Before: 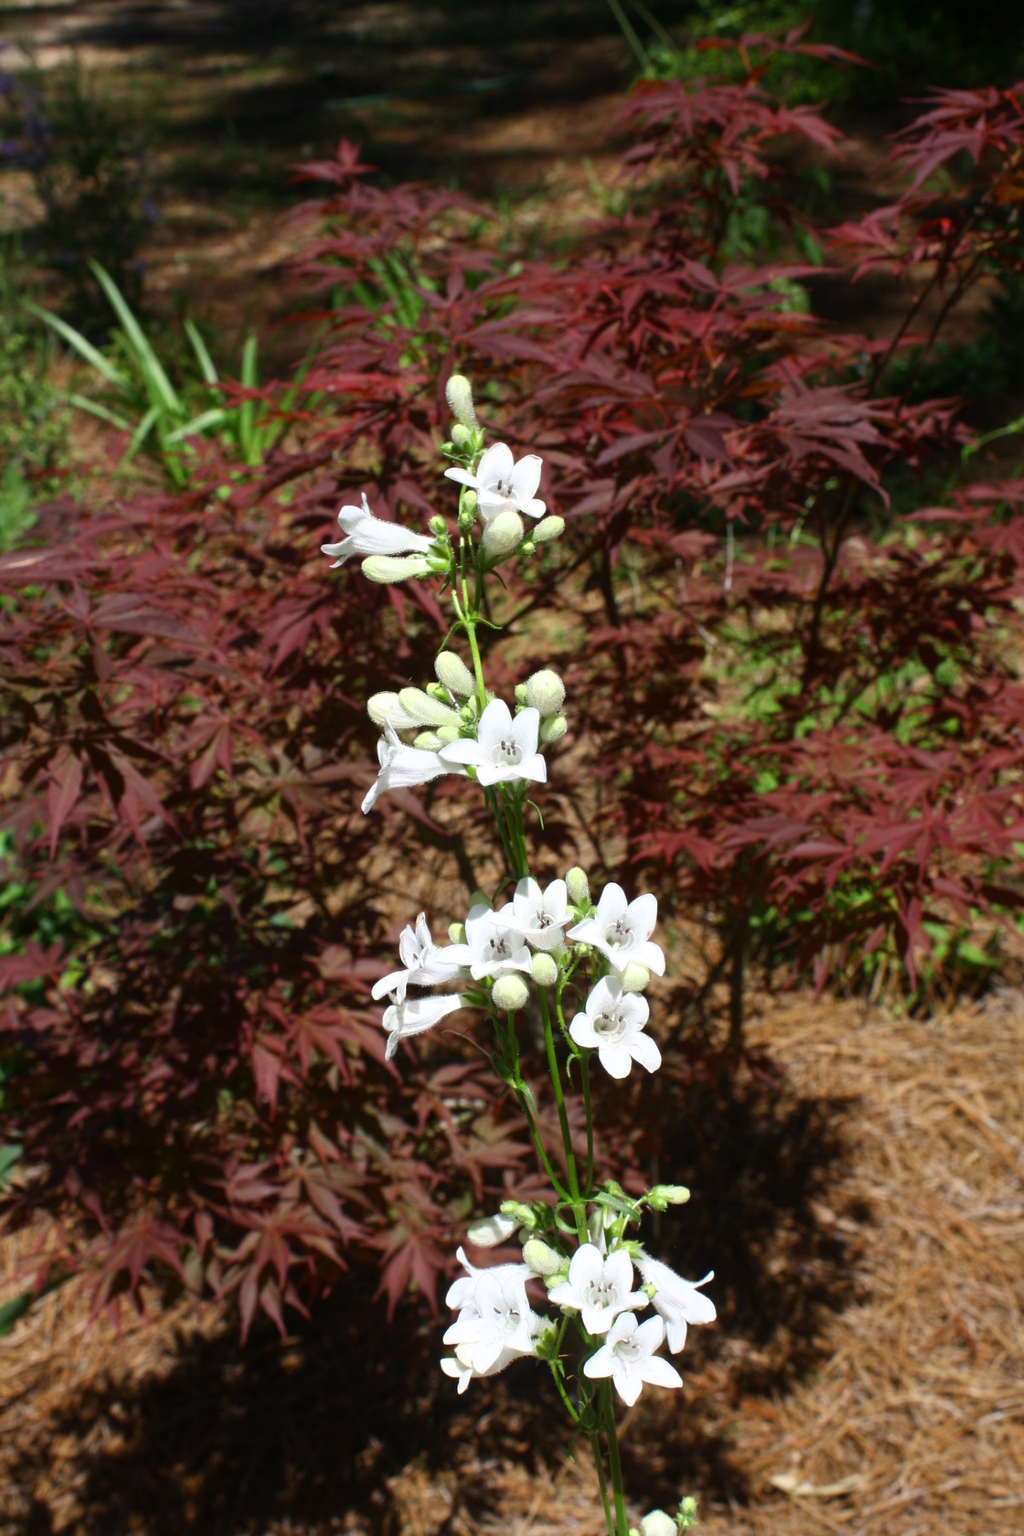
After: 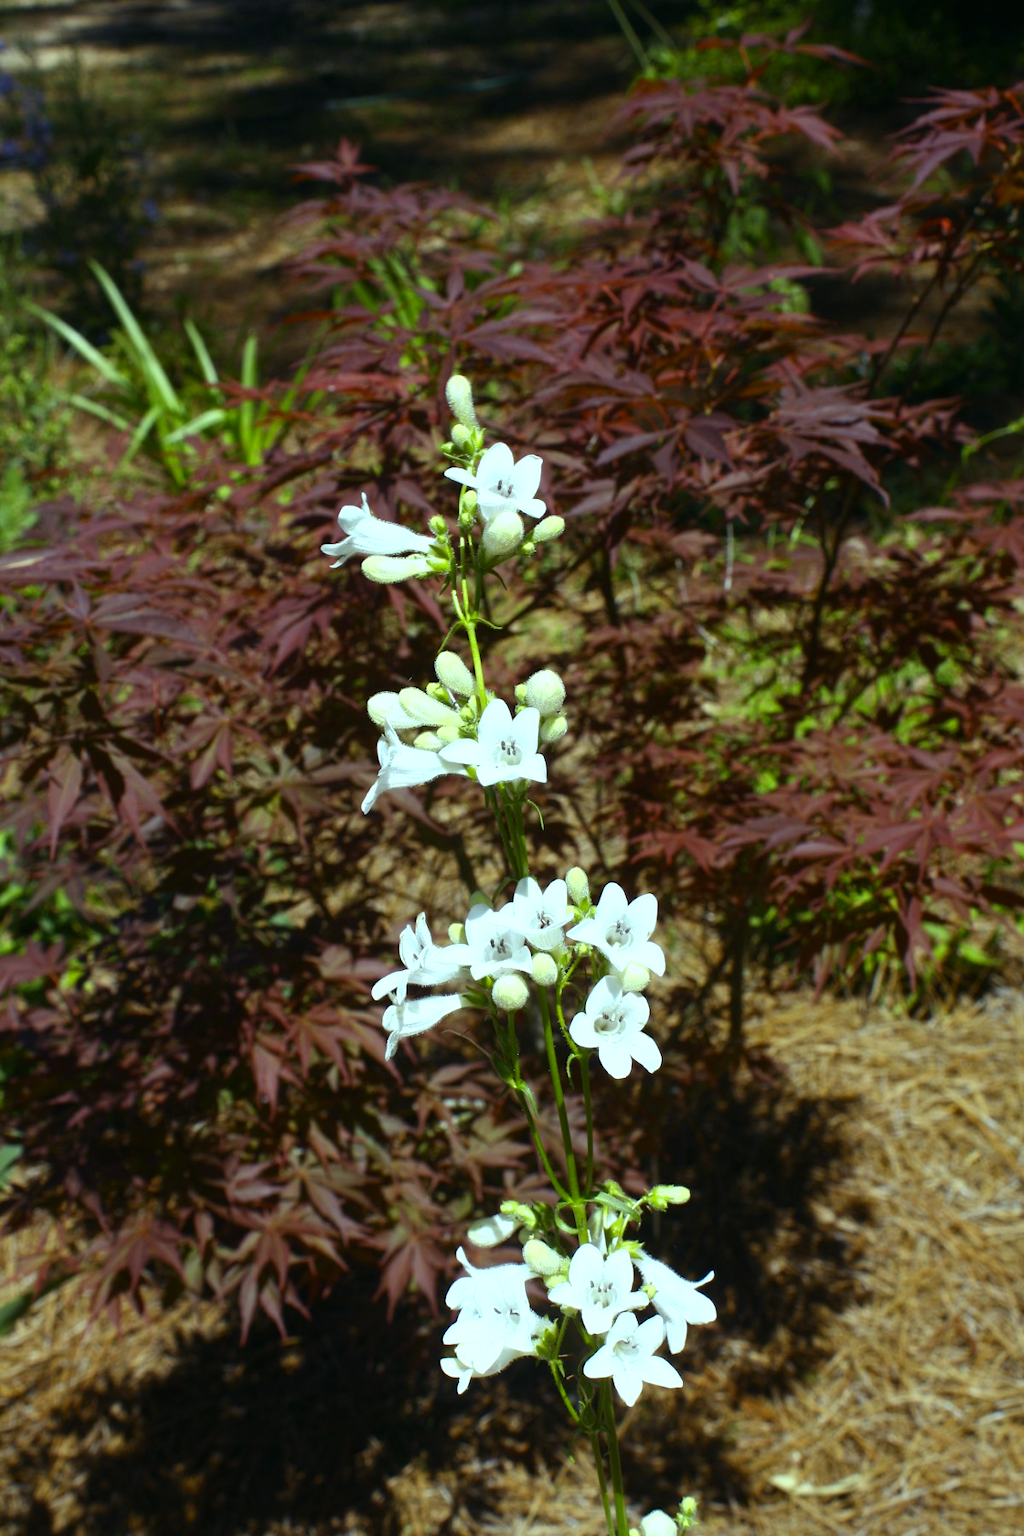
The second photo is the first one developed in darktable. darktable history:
color balance: mode lift, gamma, gain (sRGB), lift [0.997, 0.979, 1.021, 1.011], gamma [1, 1.084, 0.916, 0.998], gain [1, 0.87, 1.13, 1.101], contrast 4.55%, contrast fulcrum 38.24%, output saturation 104.09%
color contrast: green-magenta contrast 0.85, blue-yellow contrast 1.25, unbound 0
